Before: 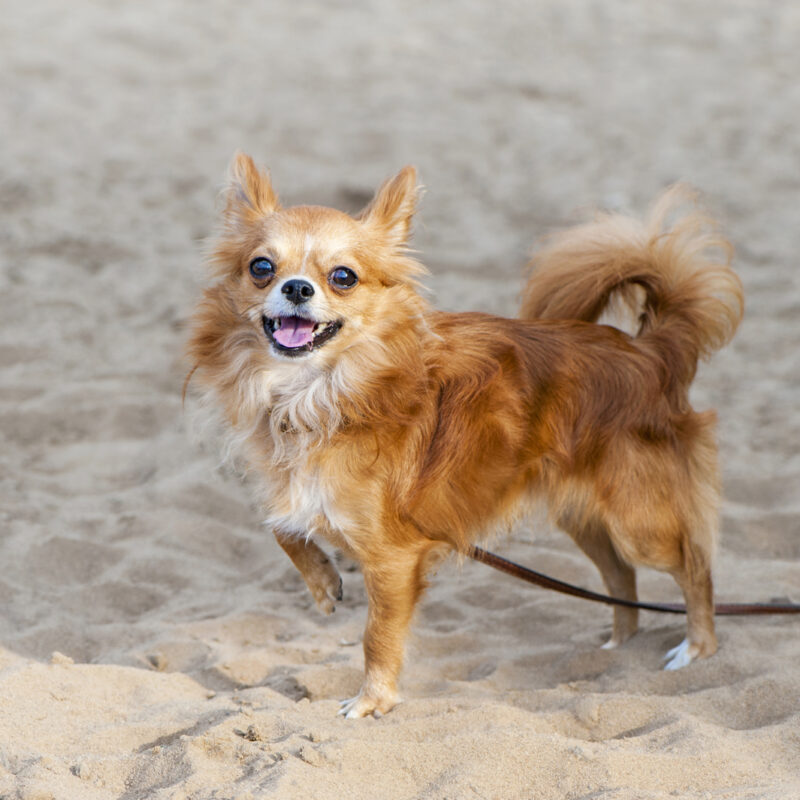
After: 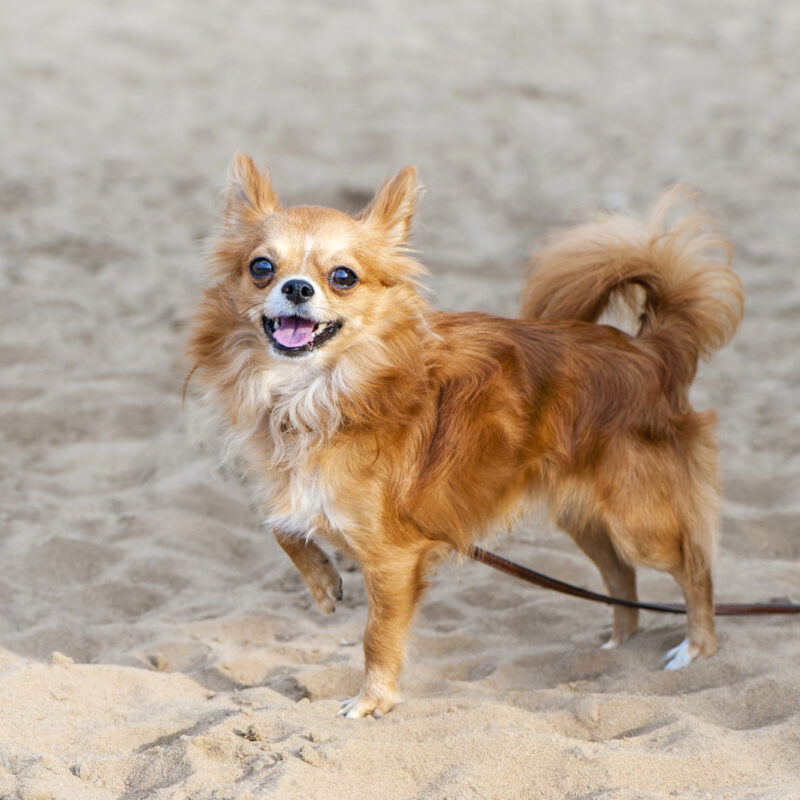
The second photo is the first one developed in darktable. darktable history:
exposure: black level correction -0.001, exposure 0.08 EV, compensate exposure bias true, compensate highlight preservation false
